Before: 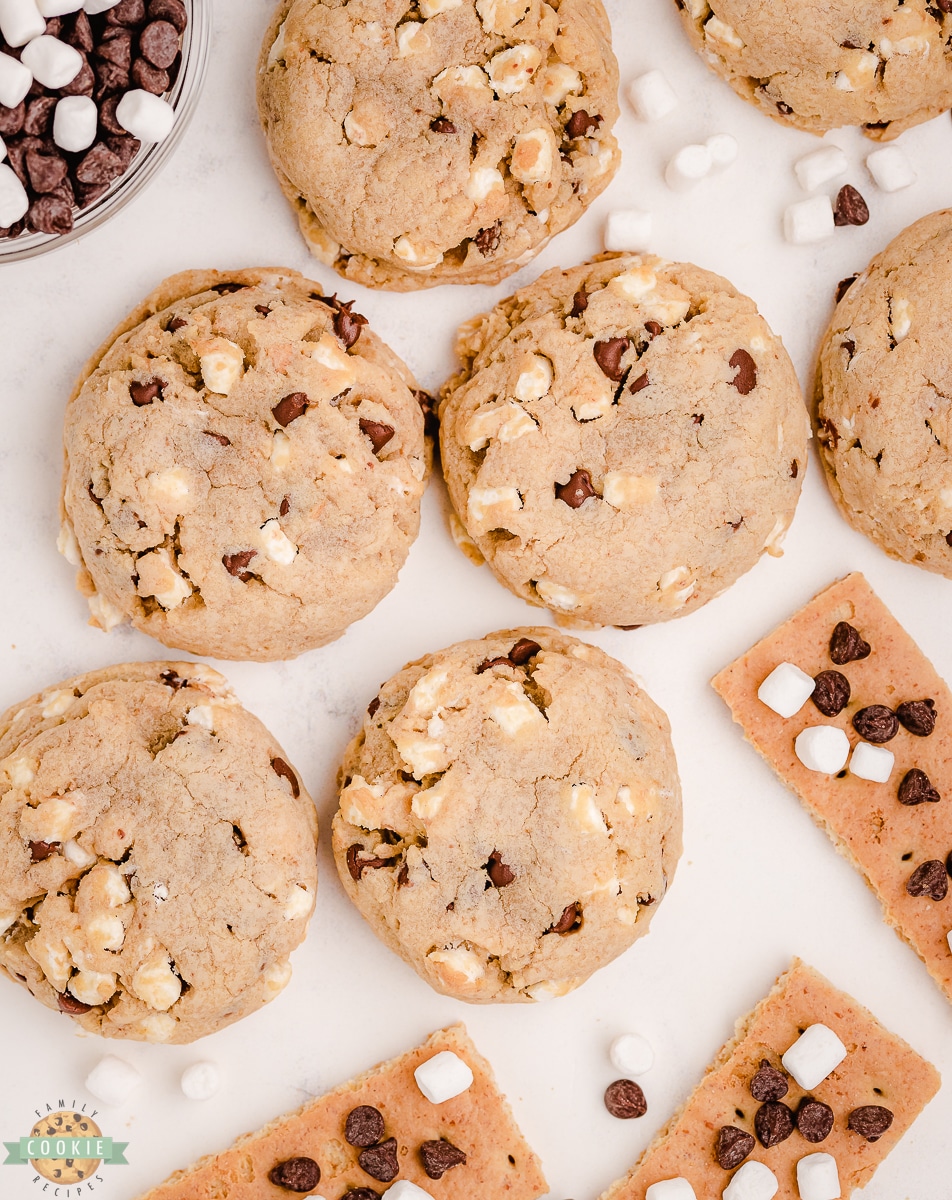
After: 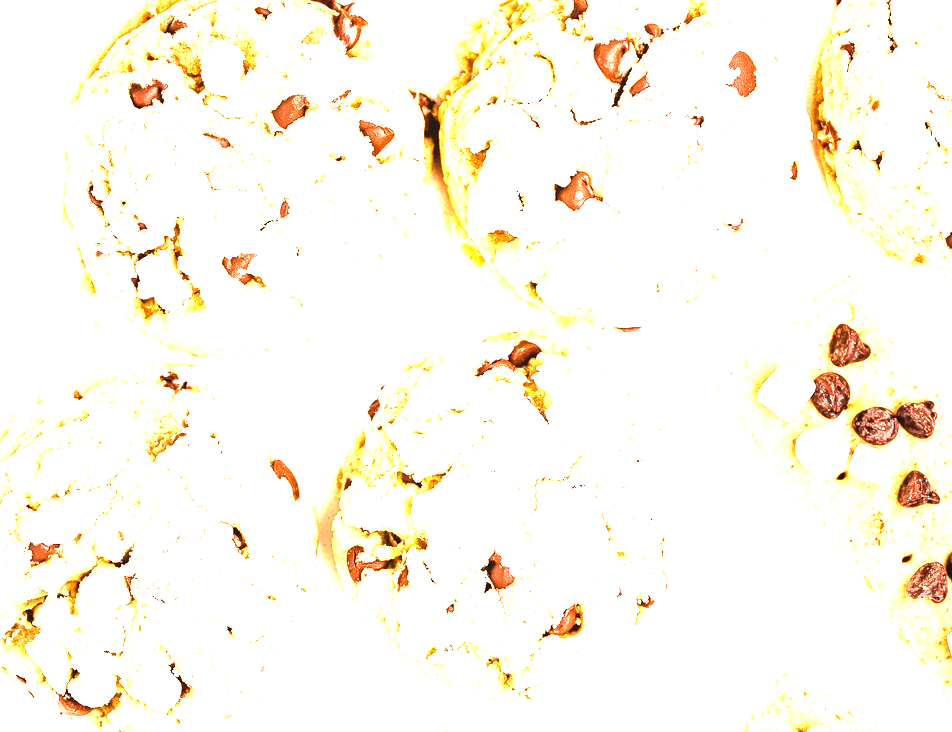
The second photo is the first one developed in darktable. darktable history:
exposure: exposure 2.258 EV, compensate highlight preservation false
tone equalizer: -8 EV -0.456 EV, -7 EV -0.376 EV, -6 EV -0.354 EV, -5 EV -0.209 EV, -3 EV 0.197 EV, -2 EV 0.355 EV, -1 EV 0.394 EV, +0 EV 0.427 EV, mask exposure compensation -0.501 EV
crop and rotate: top 24.898%, bottom 14.055%
